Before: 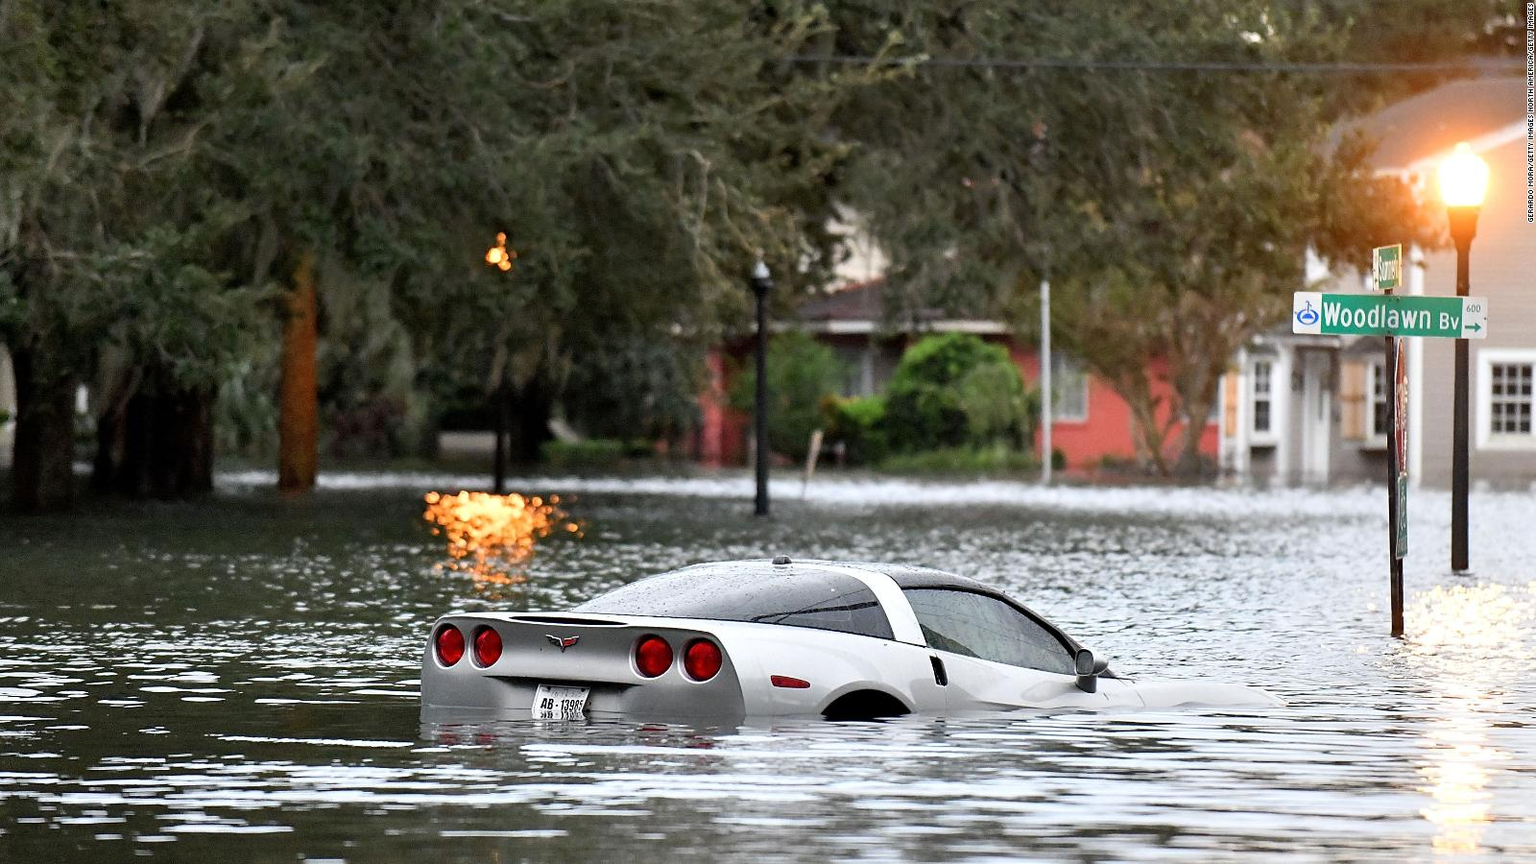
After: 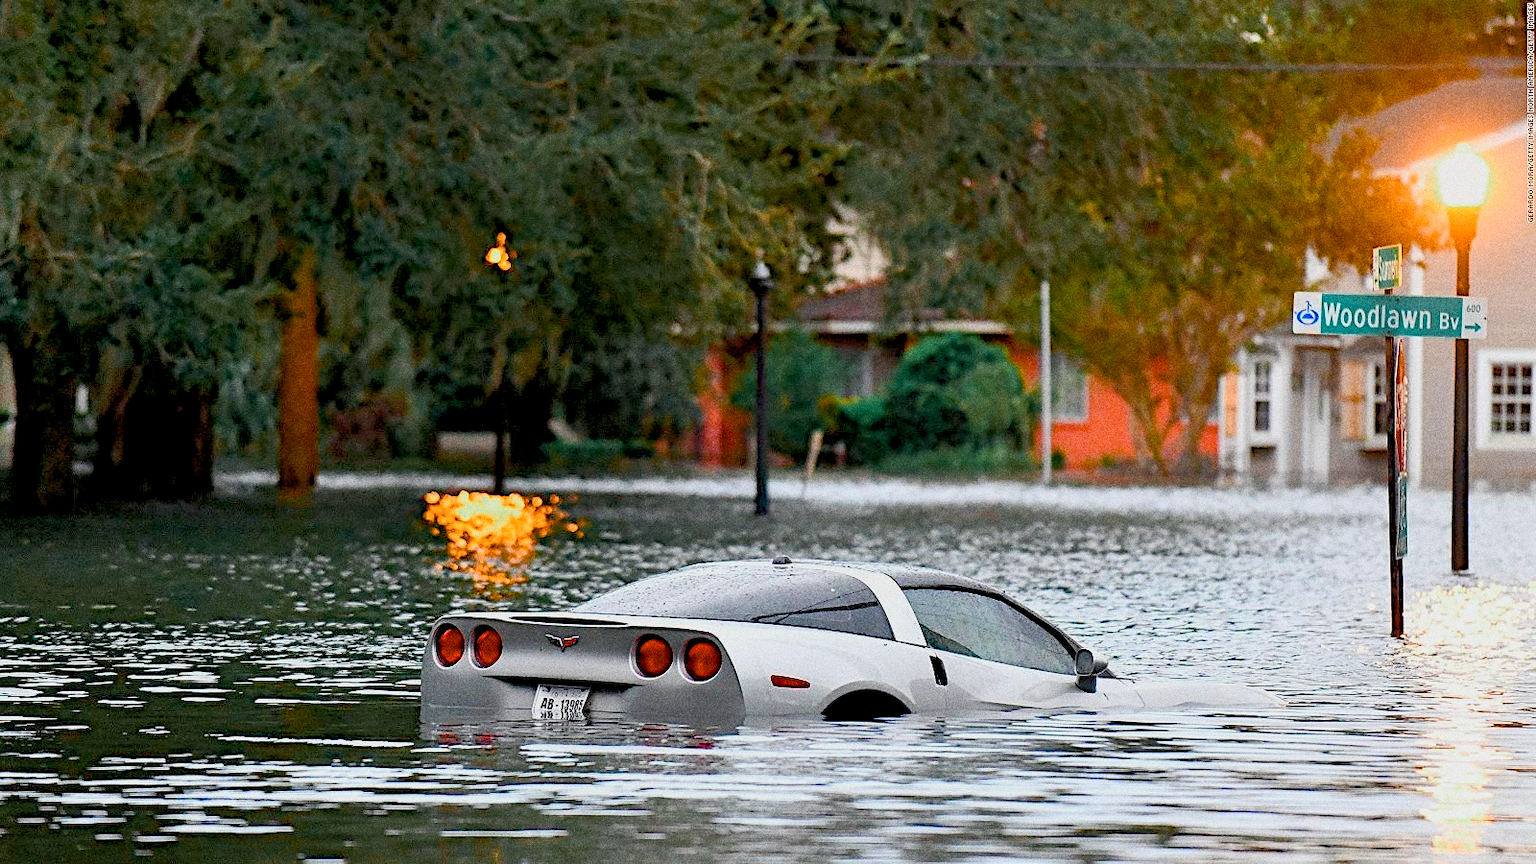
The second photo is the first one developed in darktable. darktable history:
color balance rgb: global offset › luminance -0.5%, perceptual saturation grading › highlights -17.77%, perceptual saturation grading › mid-tones 33.1%, perceptual saturation grading › shadows 50.52%, perceptual brilliance grading › highlights 10.8%, perceptual brilliance grading › shadows -10.8%, global vibrance 24.22%, contrast -25%
color equalizer "KA": saturation › red 1.04, saturation › orange 1.17, saturation › yellow 0.938, saturation › green 0.737, saturation › cyan 1.15, saturation › blue 1.08, hue › red 4.88, hue › orange -6.83, hue › yellow 18.53, hue › green 34.13, hue › blue -4.88, brightness › red 1.11, brightness › orange 1.11, brightness › yellow 0.816, brightness › green 0.827, brightness › cyan 1.11, brightness › blue 1.12, brightness › magenta 1.07
grain "silver grain": coarseness 0.09 ISO, strength 40%
diffuse or sharpen "_builtin_sharpen demosaicing | AA filter": edge sensitivity 1, 1st order anisotropy 100%, 2nd order anisotropy 100%, 3rd order anisotropy 100%, 4th order anisotropy 100%, 1st order speed -25%, 2nd order speed -25%, 3rd order speed -25%, 4th order speed -25%
diffuse or sharpen "diffusion": radius span 100, 1st order speed 50%, 2nd order speed 50%, 3rd order speed 50%, 4th order speed 50% | blend: blend mode normal, opacity 30%; mask: uniform (no mask)
contrast equalizer: octaves 7, y [[0.6 ×6], [0.55 ×6], [0 ×6], [0 ×6], [0 ×6]], mix -0.2
